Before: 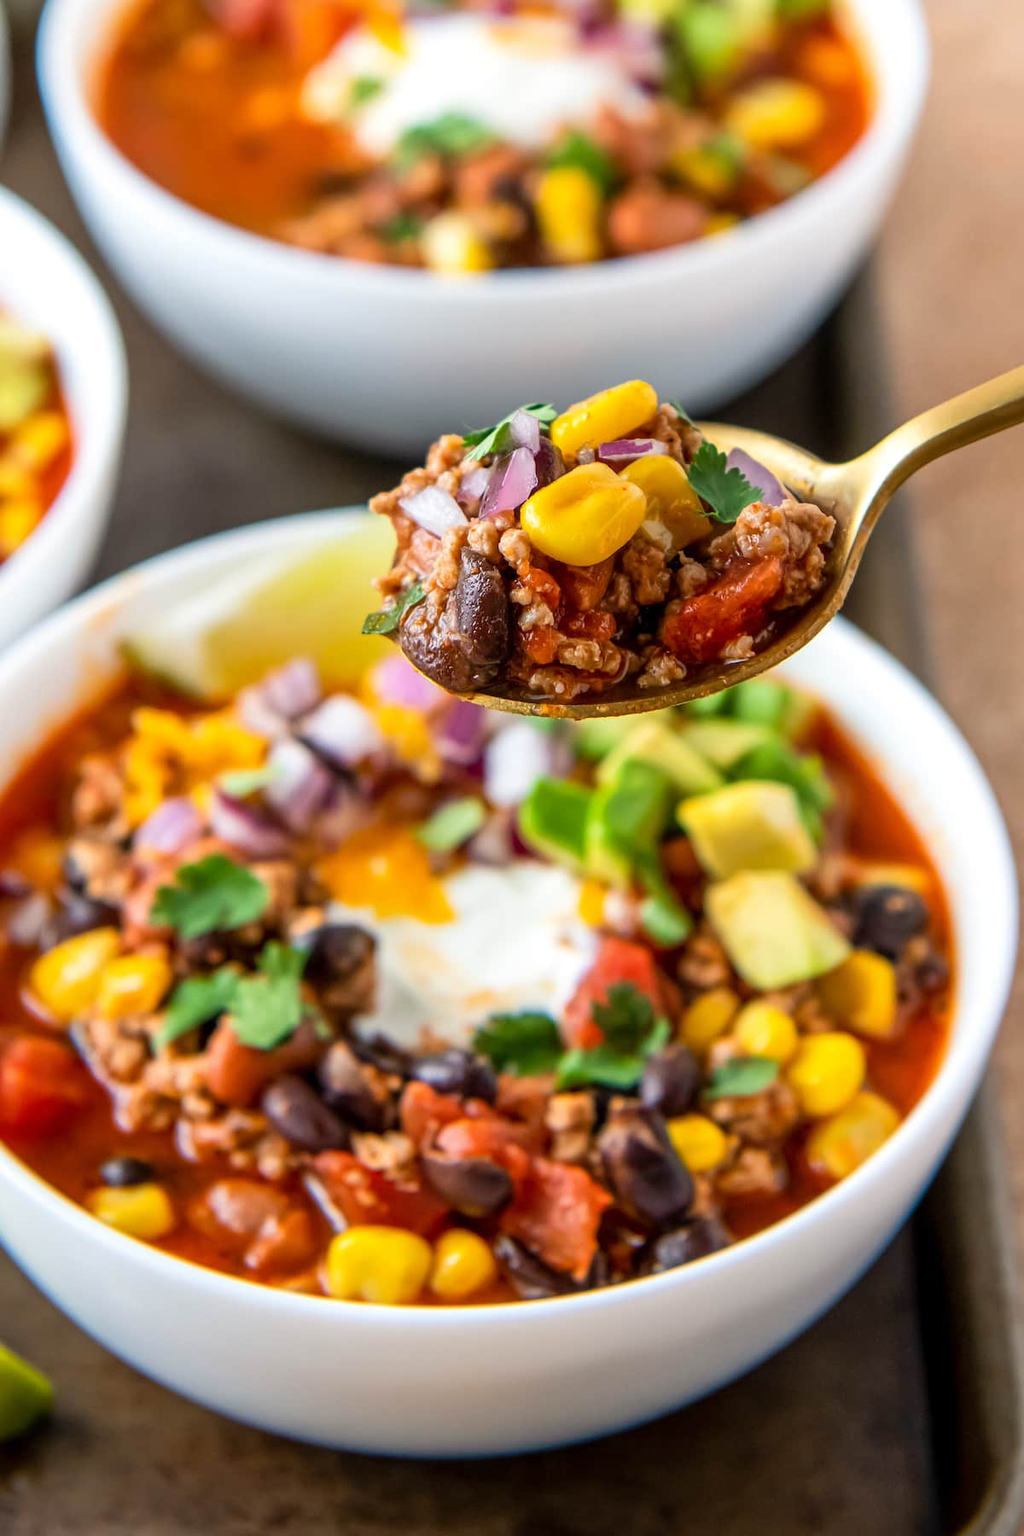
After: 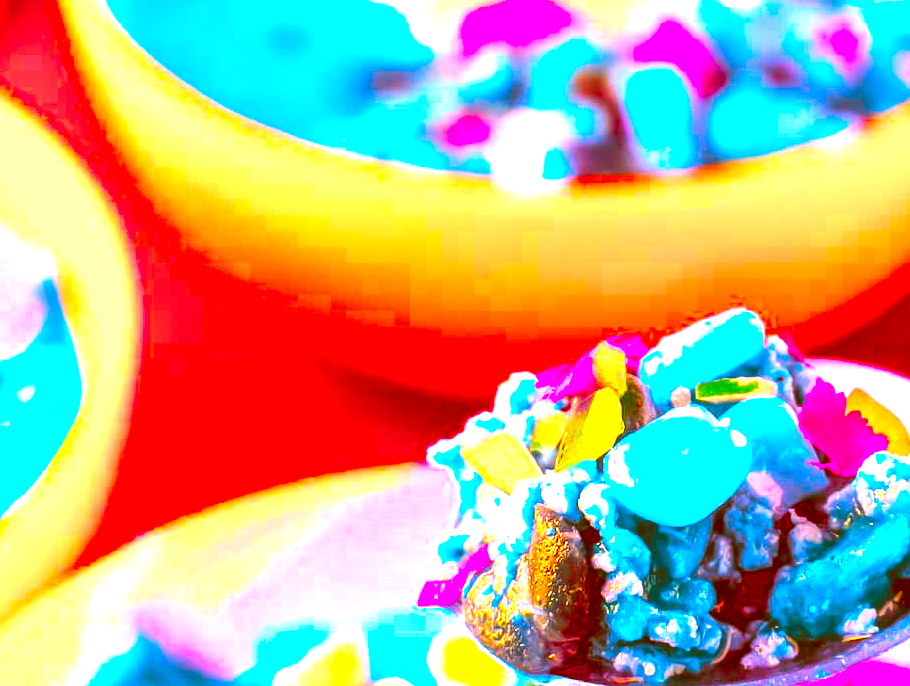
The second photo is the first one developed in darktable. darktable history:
crop: left 0.559%, top 7.645%, right 23.558%, bottom 54.19%
color correction: highlights a* -39.45, highlights b* -39.56, shadows a* -39.61, shadows b* -39.33, saturation -2.97
exposure: black level correction 0, exposure 1.748 EV, compensate exposure bias true, compensate highlight preservation false
